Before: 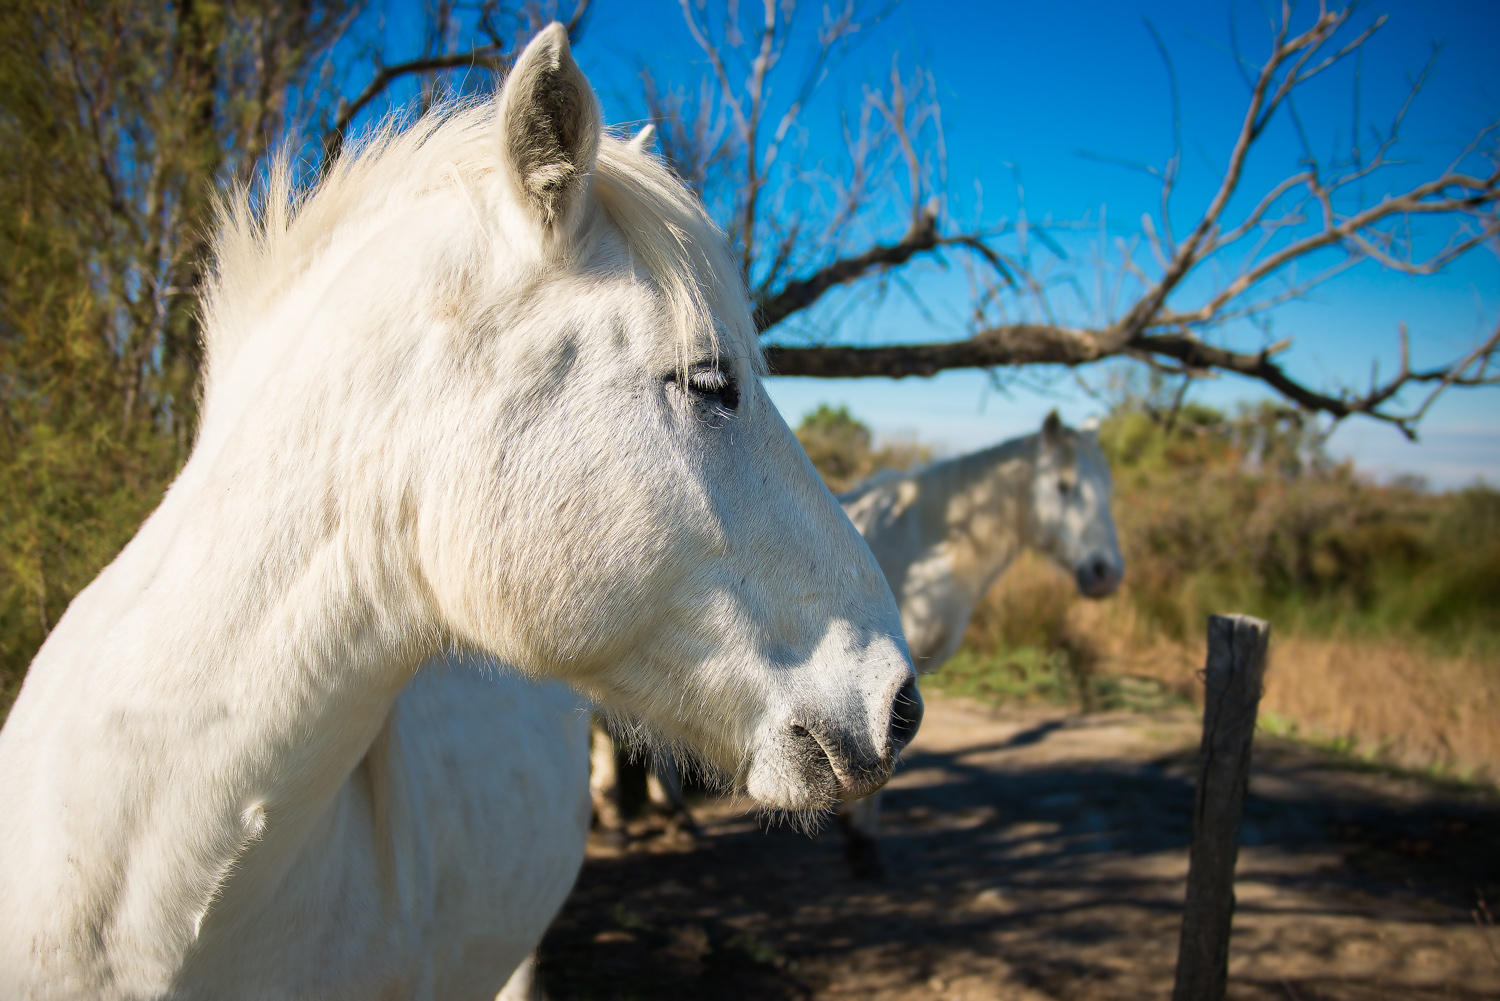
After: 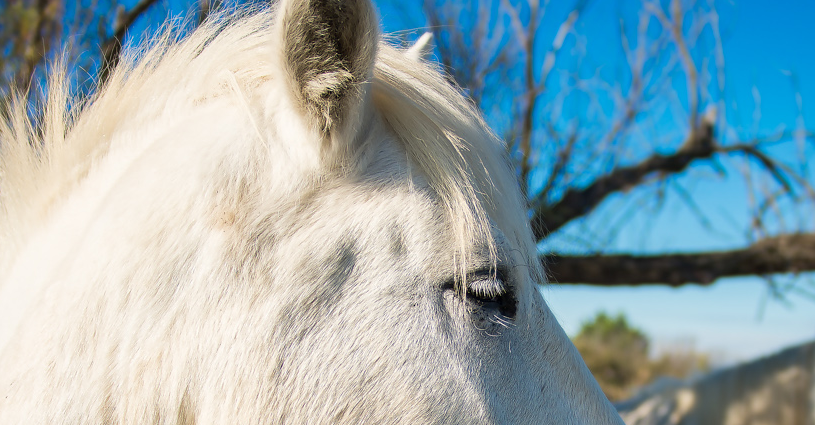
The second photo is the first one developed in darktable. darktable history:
crop: left 14.847%, top 9.195%, right 30.805%, bottom 48.269%
